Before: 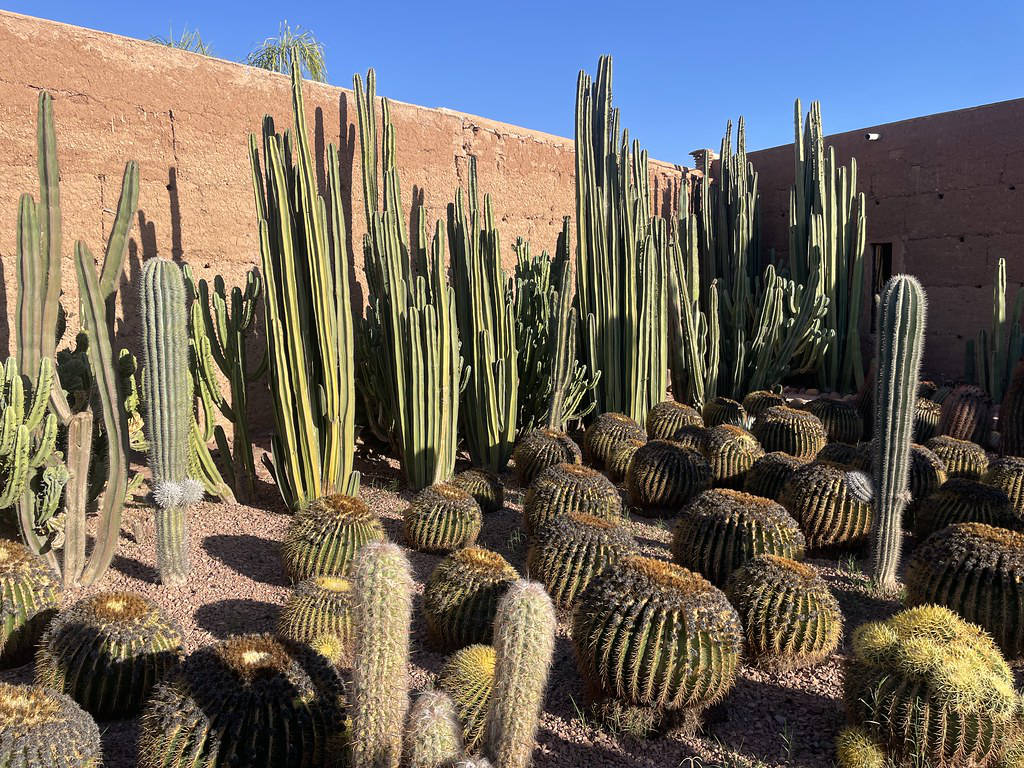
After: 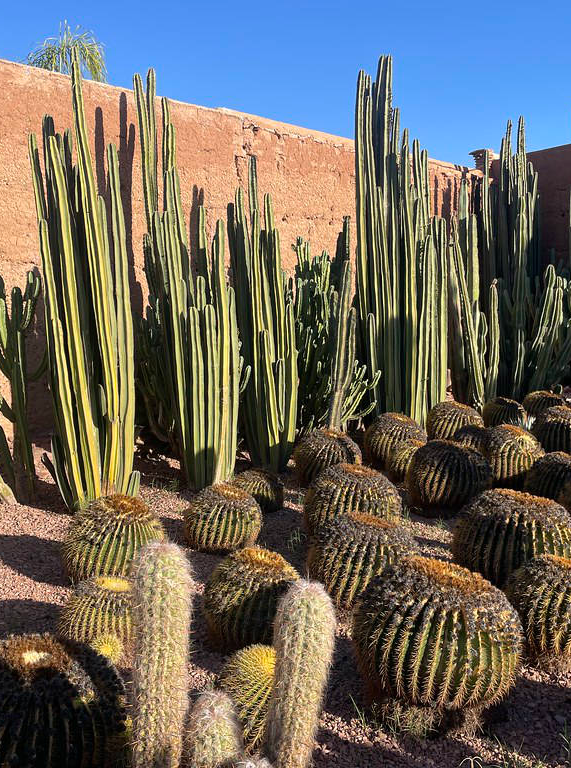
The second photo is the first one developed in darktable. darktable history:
crop: left 21.526%, right 22.635%
